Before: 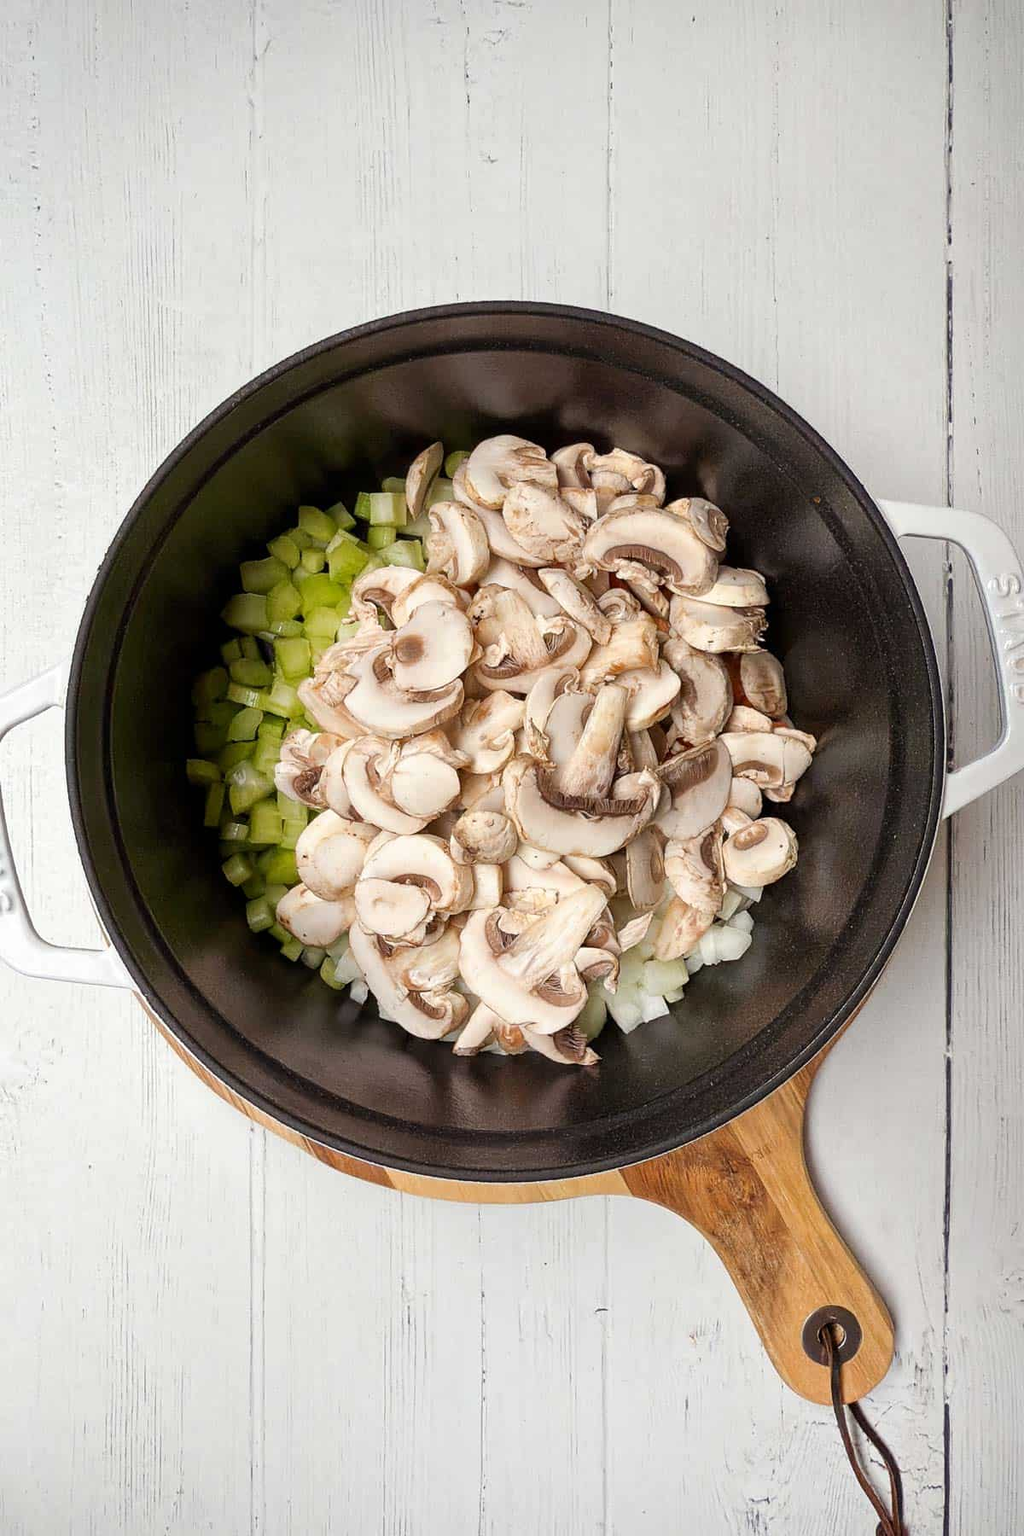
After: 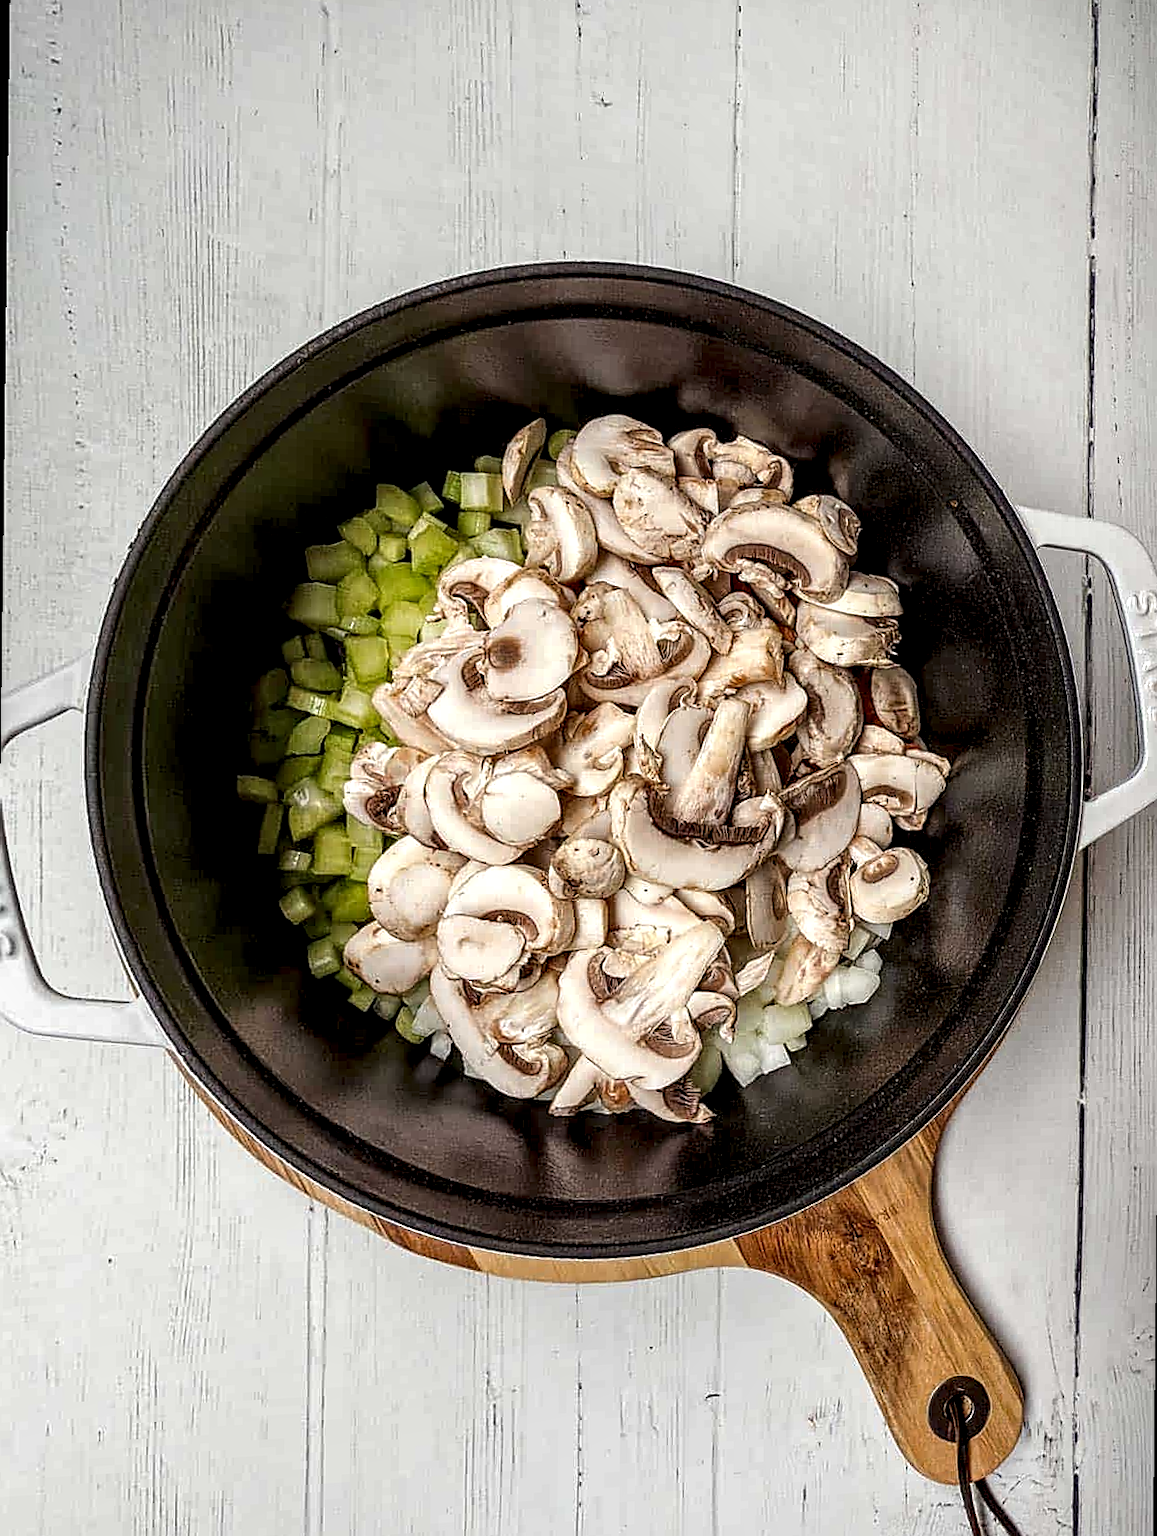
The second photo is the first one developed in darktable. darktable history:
rotate and perspective: rotation 0.679°, lens shift (horizontal) 0.136, crop left 0.009, crop right 0.991, crop top 0.078, crop bottom 0.95
local contrast: highlights 19%, detail 186%
crop and rotate: top 0%, bottom 5.097%
sharpen: on, module defaults
